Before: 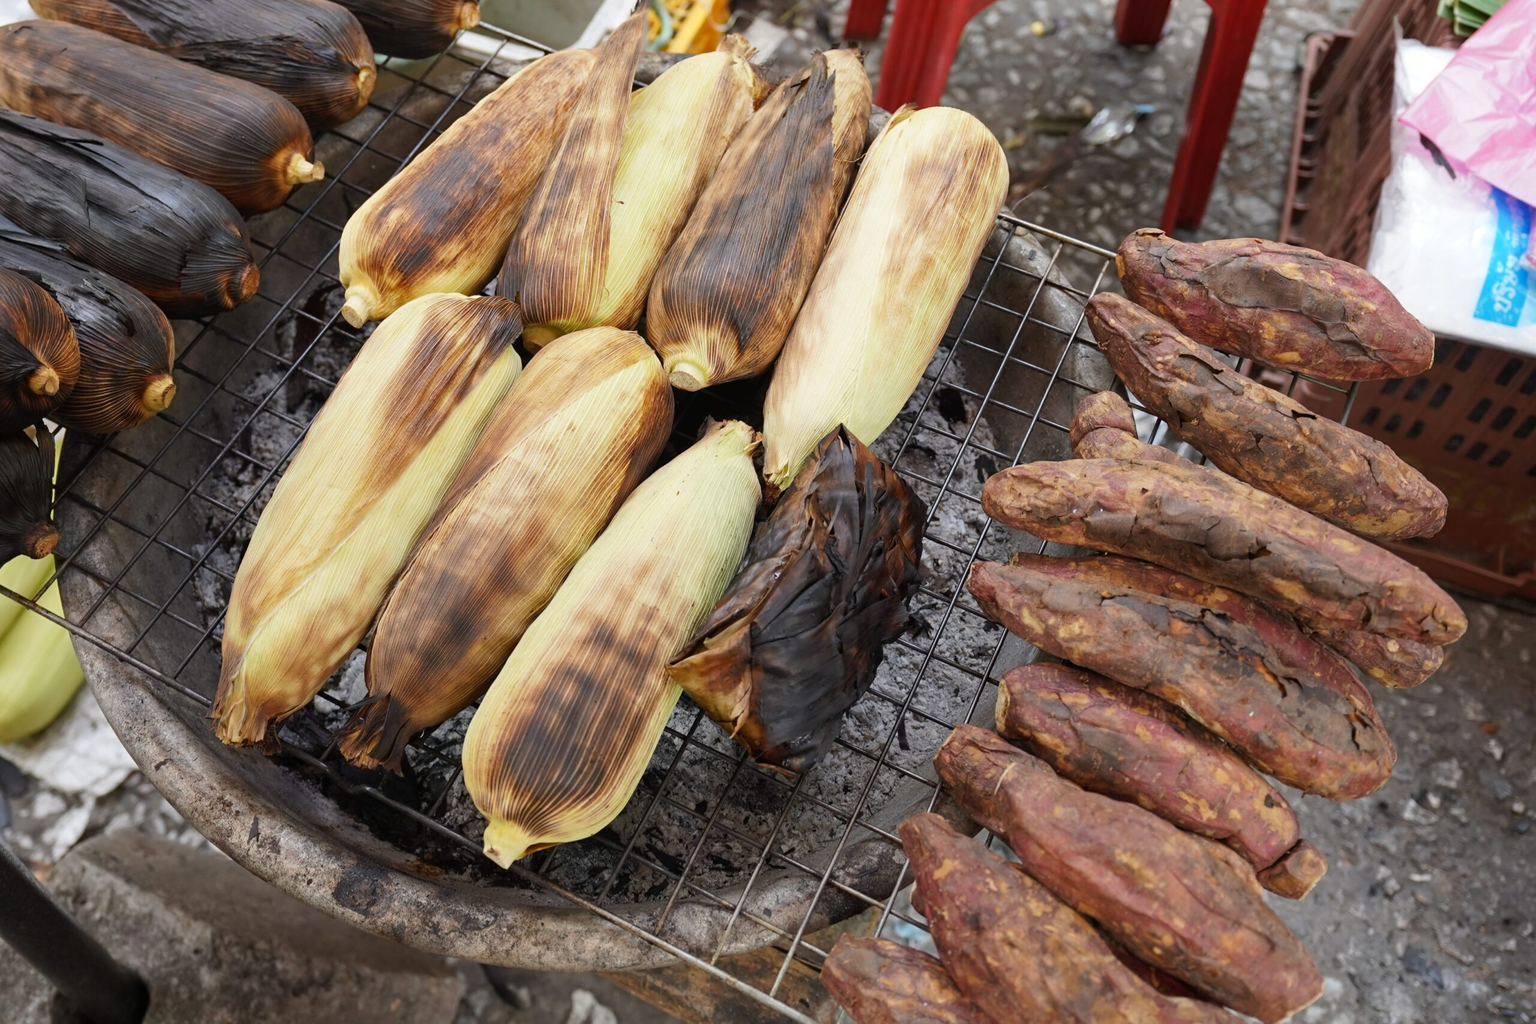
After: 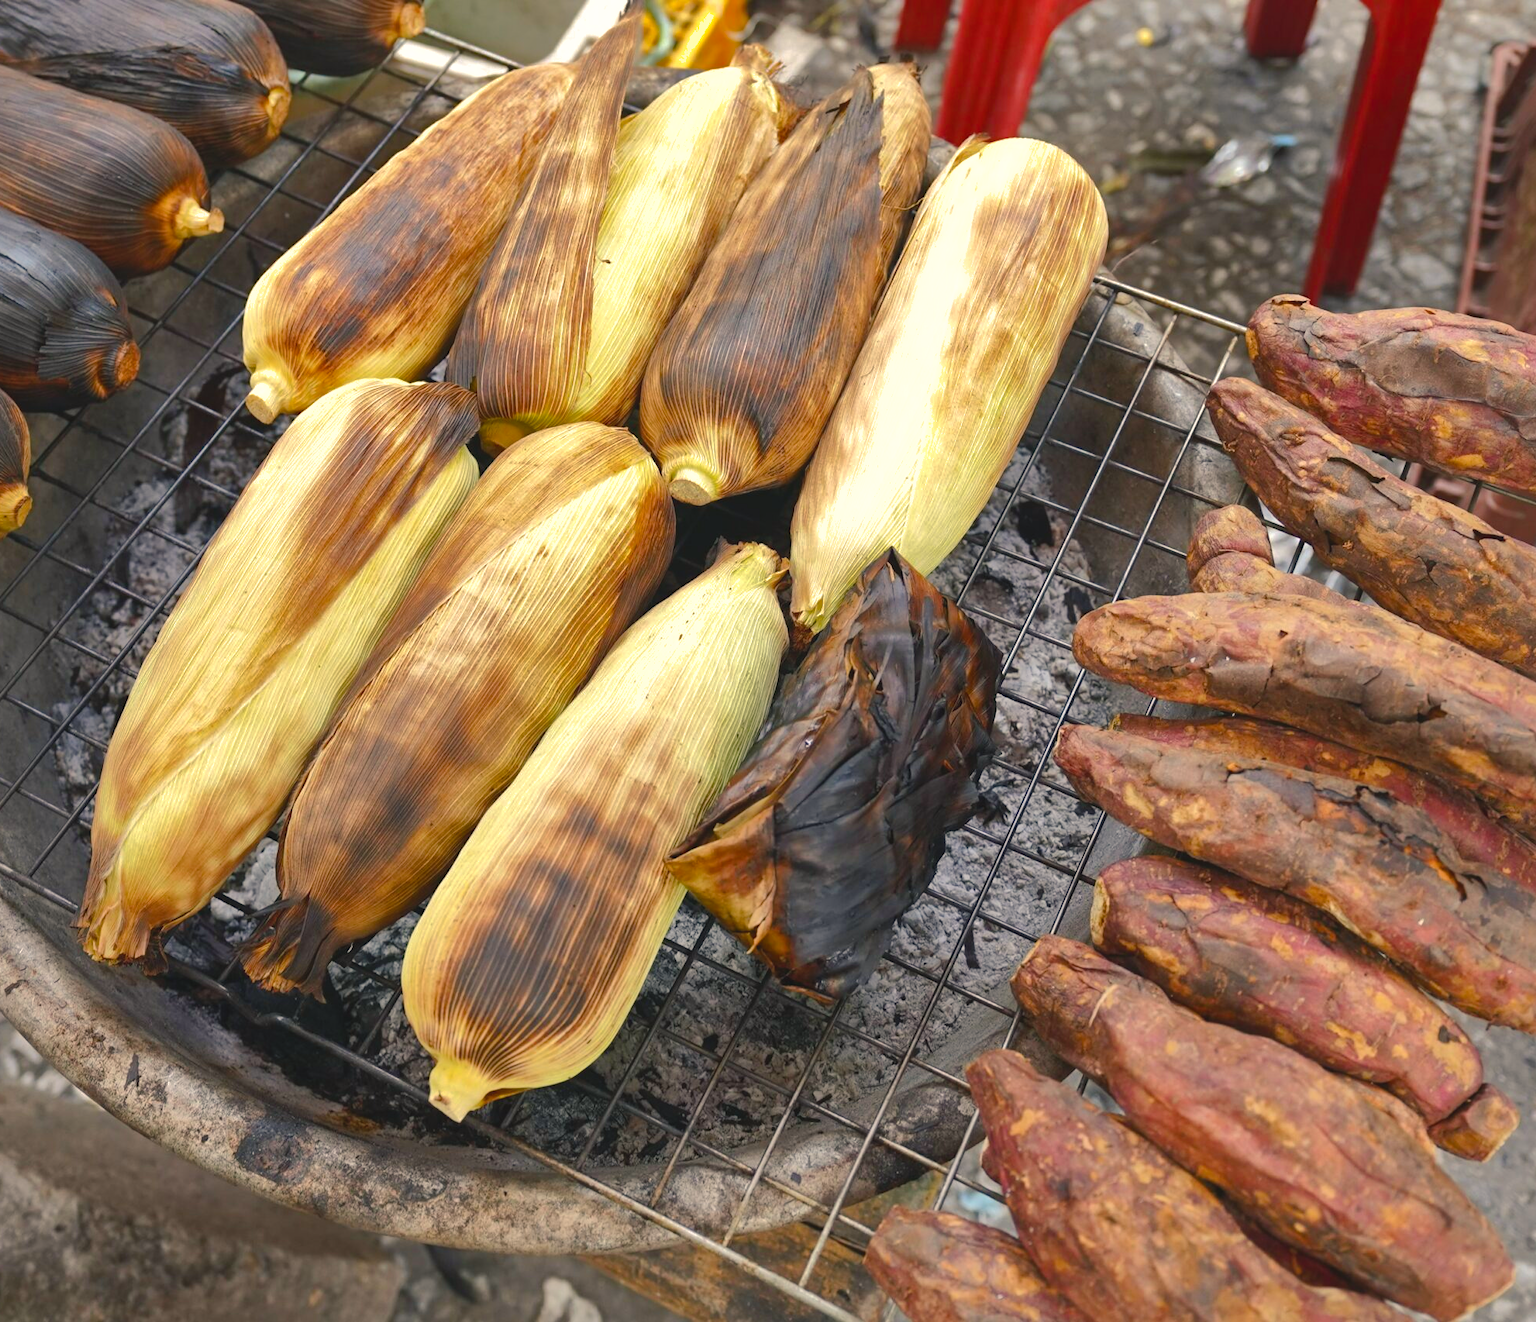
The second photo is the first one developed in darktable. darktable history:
color balance rgb: shadows lift › chroma 2%, shadows lift › hue 219.6°, power › hue 313.2°, highlights gain › chroma 3%, highlights gain › hue 75.6°, global offset › luminance 0.5%, perceptual saturation grading › global saturation 15.33%, perceptual saturation grading › highlights -19.33%, perceptual saturation grading › shadows 20%, global vibrance 20%
crop: left 9.88%, right 12.664%
fill light: on, module defaults
shadows and highlights: shadows 40, highlights -60
exposure: exposure 0.376 EV, compensate highlight preservation false
